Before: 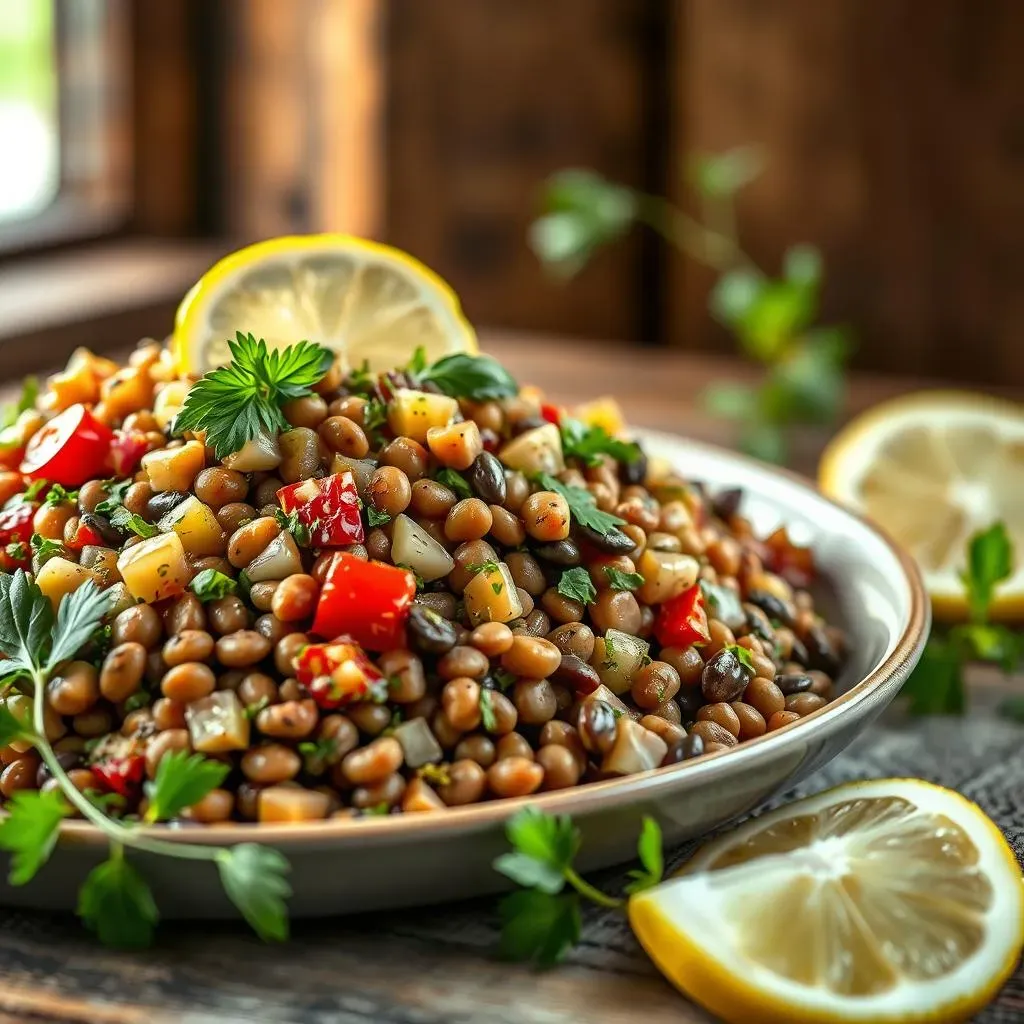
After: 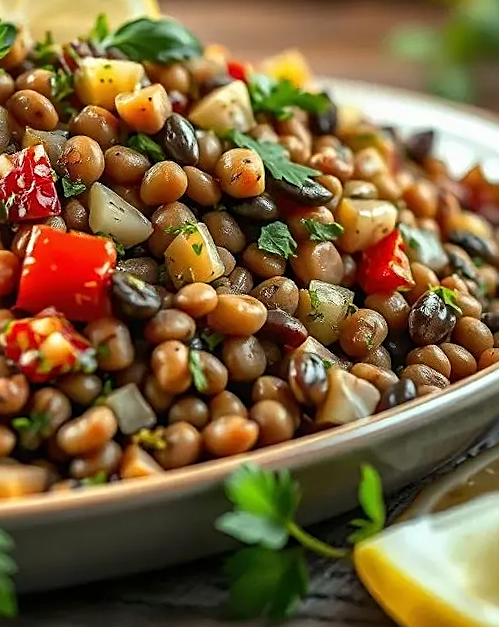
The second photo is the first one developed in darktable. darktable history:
sharpen: on, module defaults
rotate and perspective: rotation -4.57°, crop left 0.054, crop right 0.944, crop top 0.087, crop bottom 0.914
crop and rotate: left 29.237%, top 31.152%, right 19.807%
